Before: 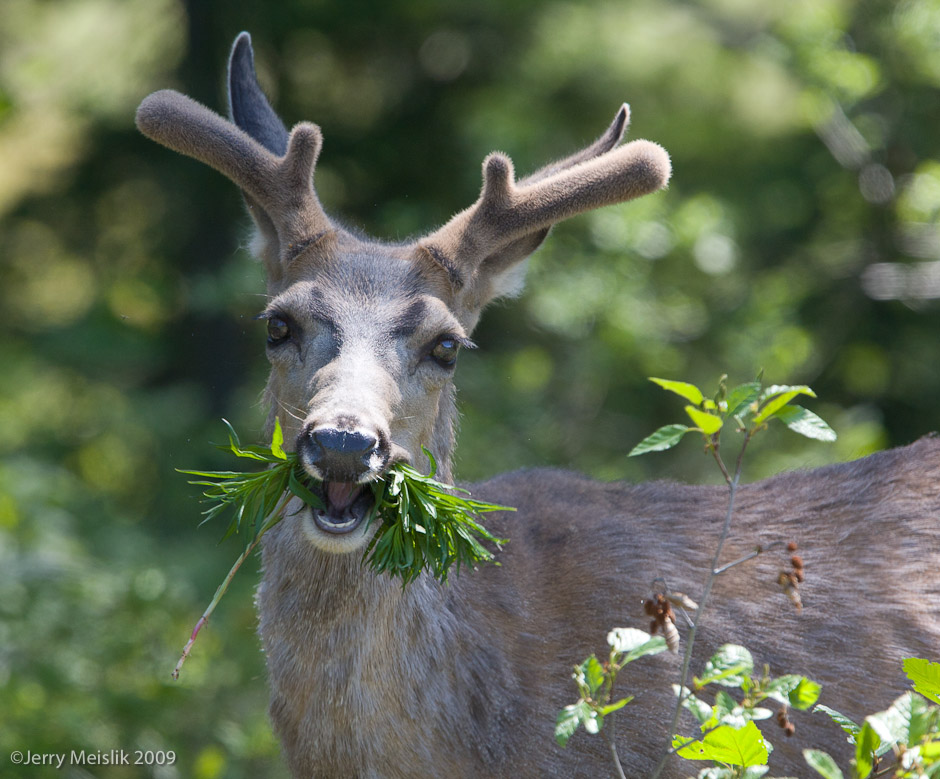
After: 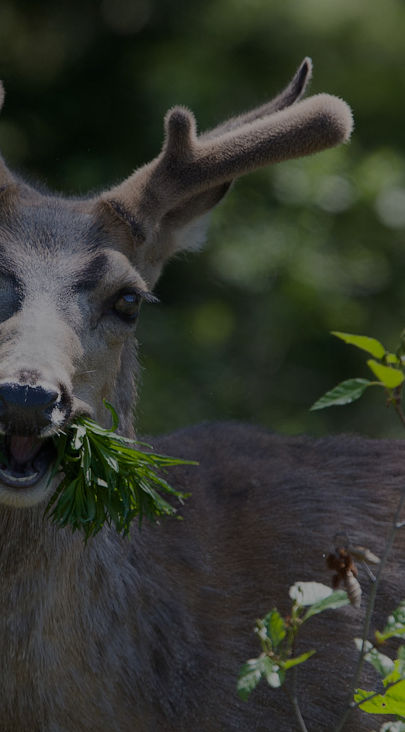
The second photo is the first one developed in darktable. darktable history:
crop: left 33.92%, top 6.011%, right 22.895%
tone equalizer: -8 EV -1.97 EV, -7 EV -1.99 EV, -6 EV -1.97 EV, -5 EV -1.97 EV, -4 EV -1.99 EV, -3 EV -1.99 EV, -2 EV -1.98 EV, -1 EV -1.6 EV, +0 EV -1.99 EV, mask exposure compensation -0.506 EV
exposure: black level correction 0.001, compensate exposure bias true, compensate highlight preservation false
